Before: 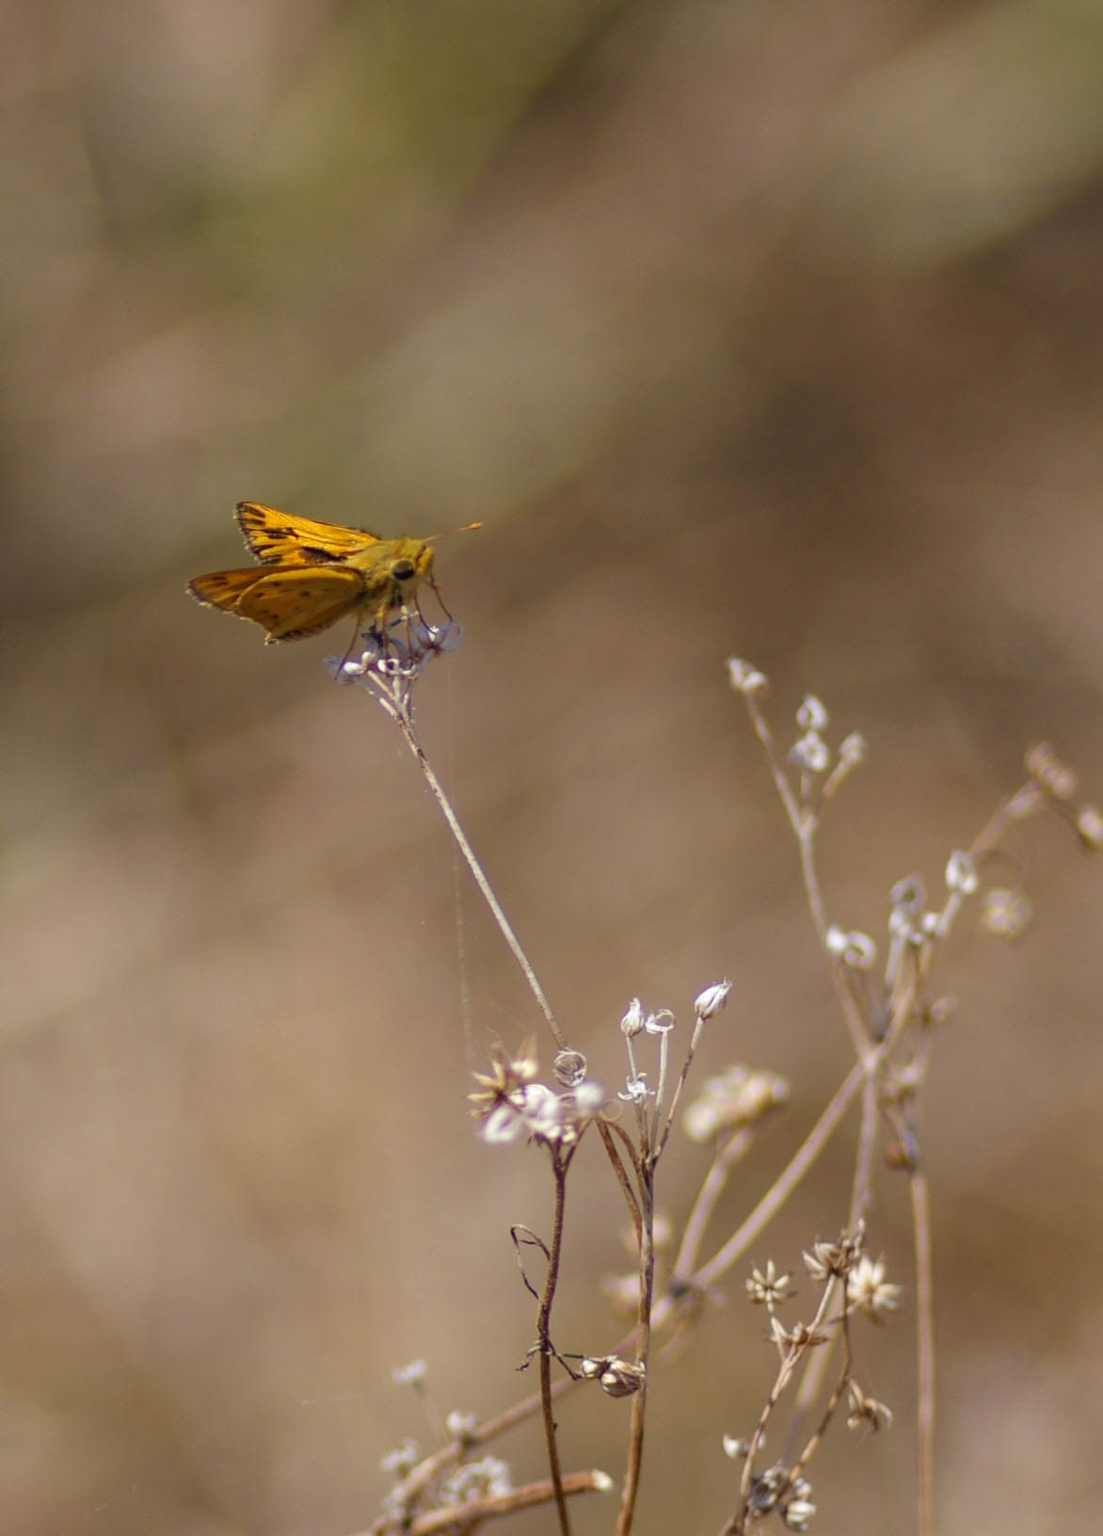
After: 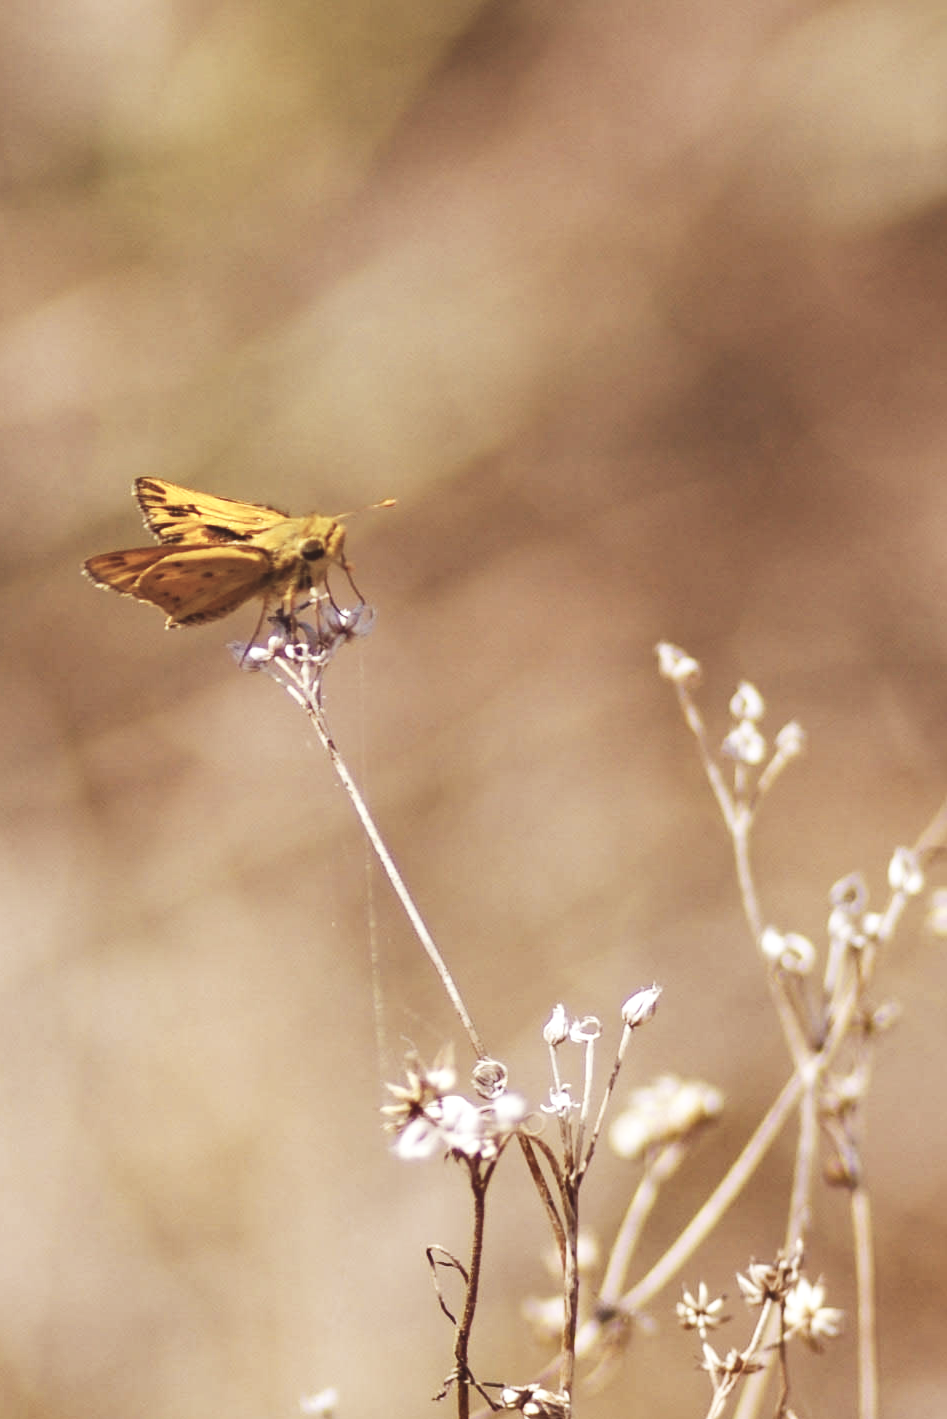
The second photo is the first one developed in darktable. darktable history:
exposure: black level correction -0.025, exposure -0.117 EV, compensate highlight preservation false
crop: left 9.929%, top 3.475%, right 9.188%, bottom 9.529%
base curve: curves: ch0 [(0, 0) (0.007, 0.004) (0.027, 0.03) (0.046, 0.07) (0.207, 0.54) (0.442, 0.872) (0.673, 0.972) (1, 1)], preserve colors none
color correction: saturation 0.57
shadows and highlights: shadows 12, white point adjustment 1.2, soften with gaussian
rgb levels: mode RGB, independent channels, levels [[0, 0.5, 1], [0, 0.521, 1], [0, 0.536, 1]]
